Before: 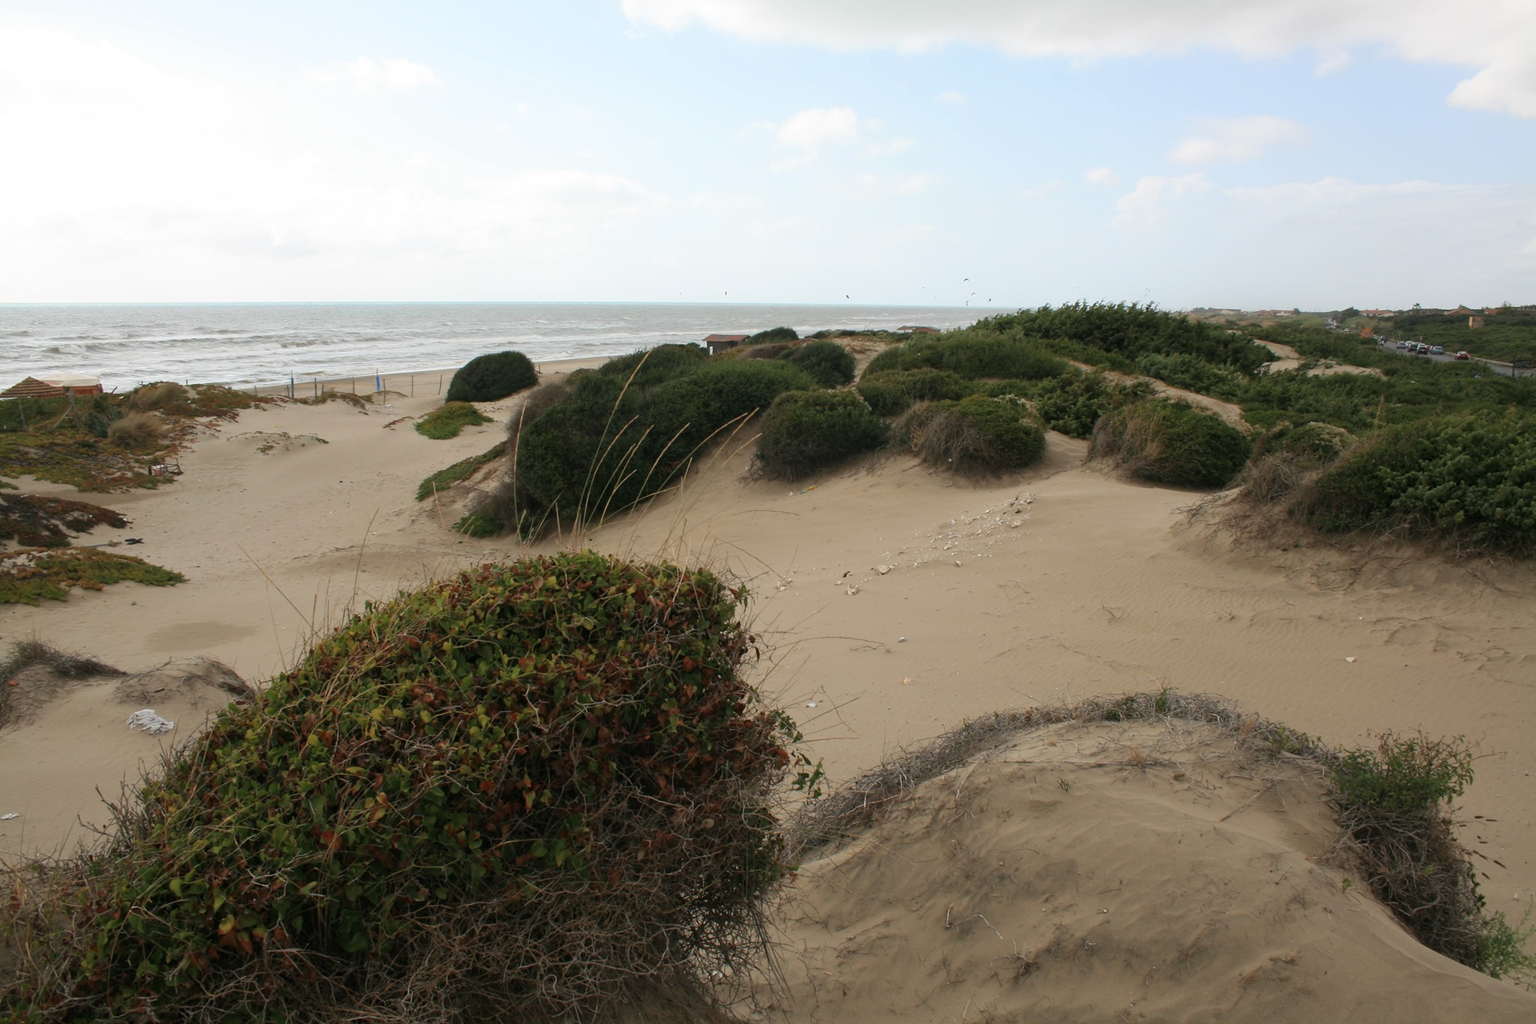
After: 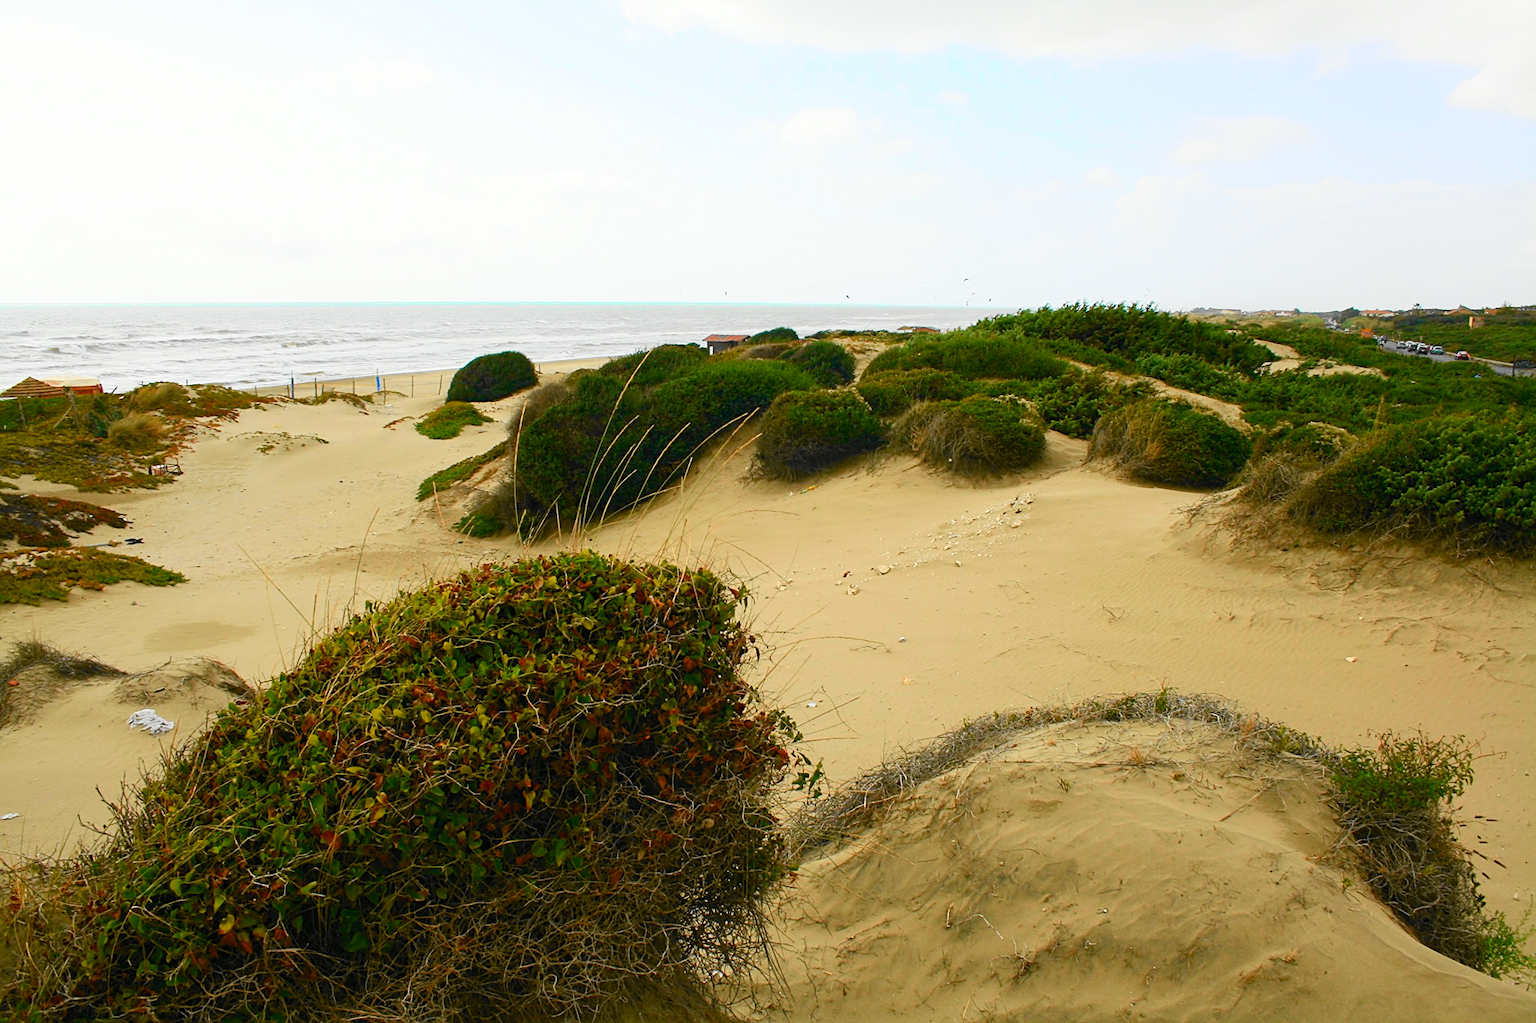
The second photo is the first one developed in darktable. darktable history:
color balance rgb: perceptual saturation grading › global saturation 20%, perceptual saturation grading › highlights -25%, perceptual saturation grading › shadows 50.52%, global vibrance 40.24%
tone curve: curves: ch0 [(0, 0) (0.055, 0.057) (0.258, 0.307) (0.434, 0.543) (0.517, 0.657) (0.745, 0.874) (1, 1)]; ch1 [(0, 0) (0.346, 0.307) (0.418, 0.383) (0.46, 0.439) (0.482, 0.493) (0.502, 0.497) (0.517, 0.506) (0.55, 0.561) (0.588, 0.61) (0.646, 0.688) (1, 1)]; ch2 [(0, 0) (0.346, 0.34) (0.431, 0.45) (0.485, 0.499) (0.5, 0.503) (0.527, 0.508) (0.545, 0.562) (0.679, 0.706) (1, 1)], color space Lab, independent channels, preserve colors none
sharpen: on, module defaults
